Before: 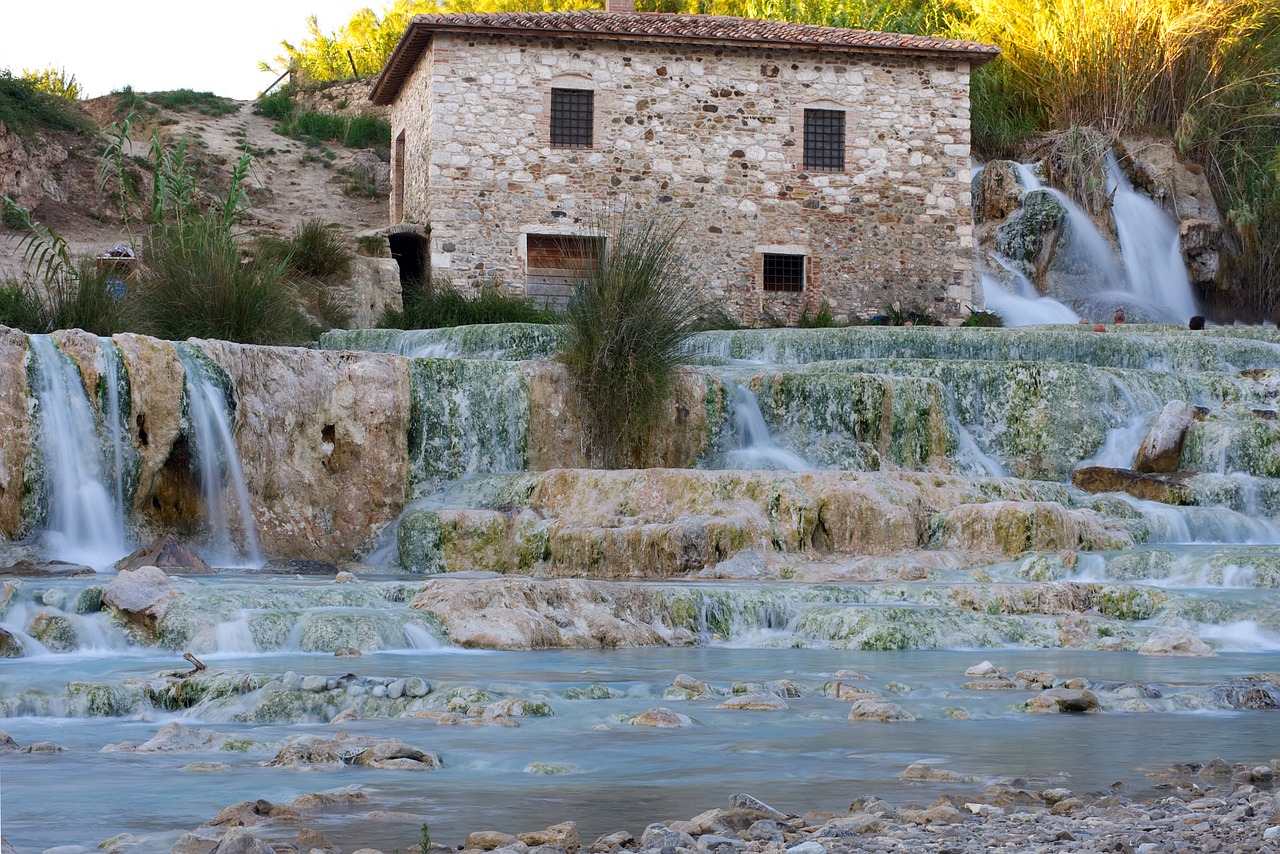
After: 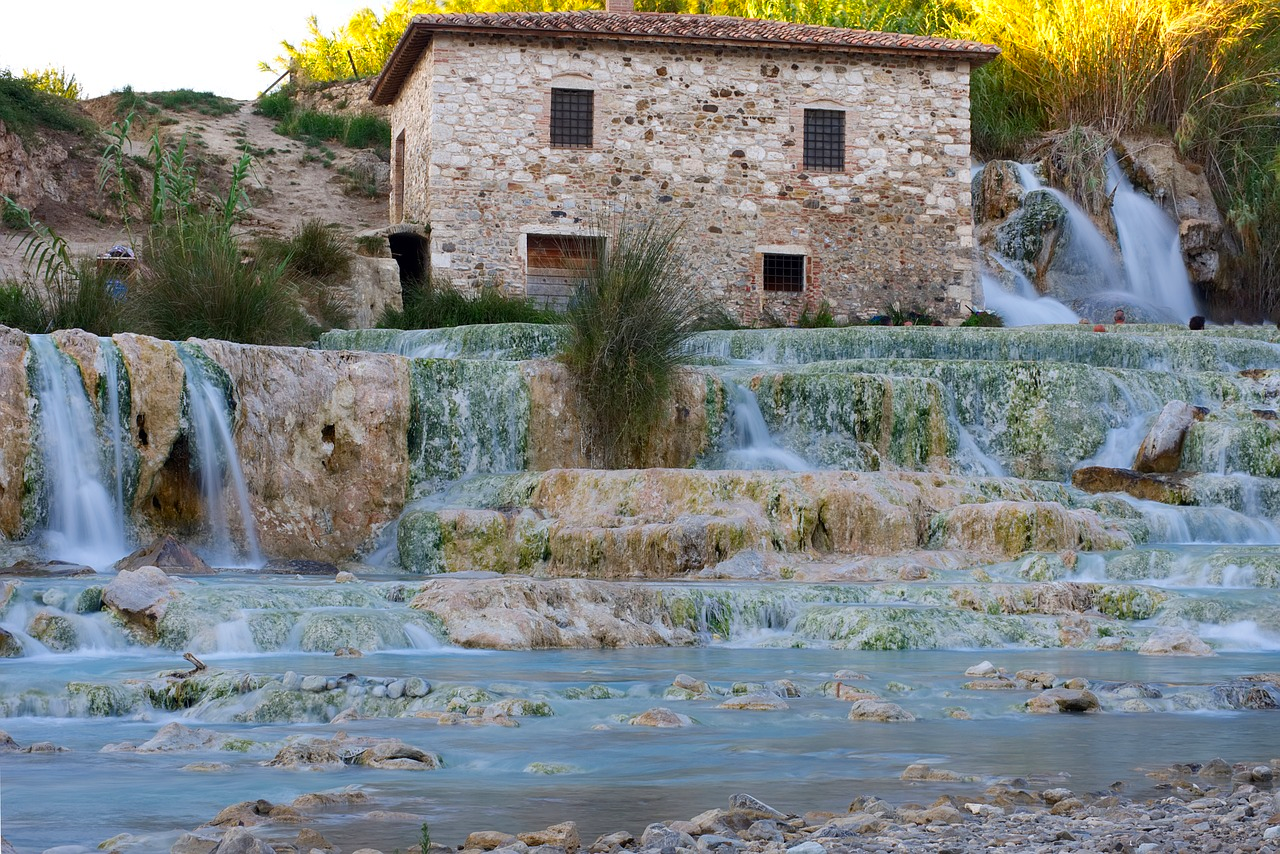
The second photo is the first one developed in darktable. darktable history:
contrast brightness saturation: contrast 0.01, saturation -0.05
color zones: curves: ch0 [(0, 0.613) (0.01, 0.613) (0.245, 0.448) (0.498, 0.529) (0.642, 0.665) (0.879, 0.777) (0.99, 0.613)]; ch1 [(0, 0) (0.143, 0) (0.286, 0) (0.429, 0) (0.571, 0) (0.714, 0) (0.857, 0)], mix -121.96%
